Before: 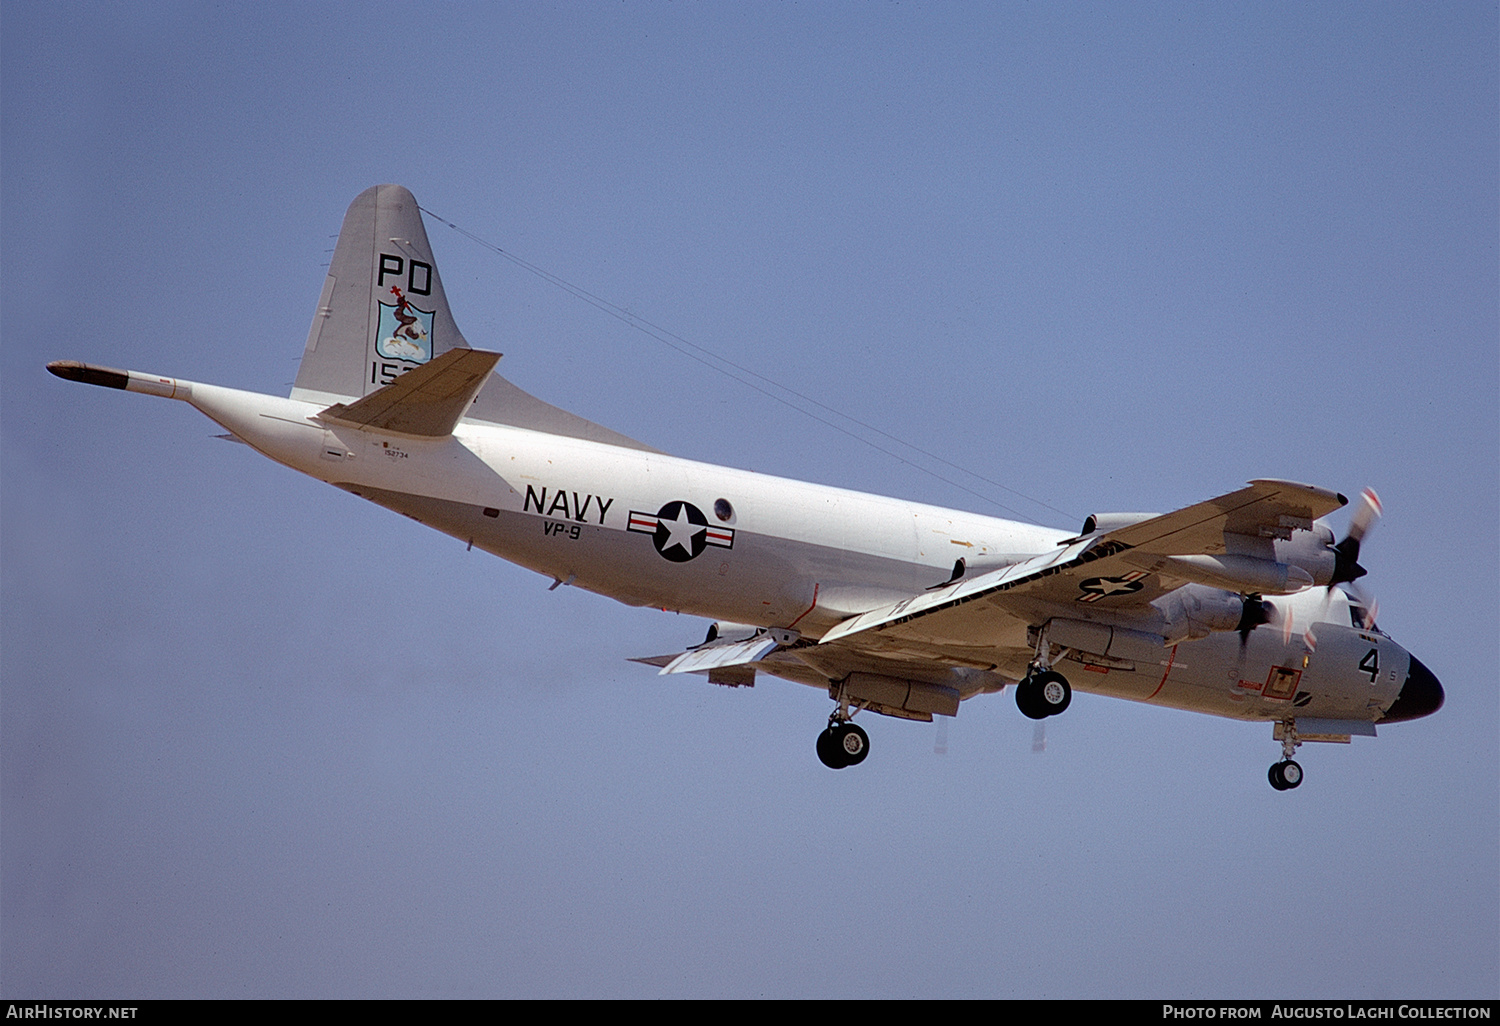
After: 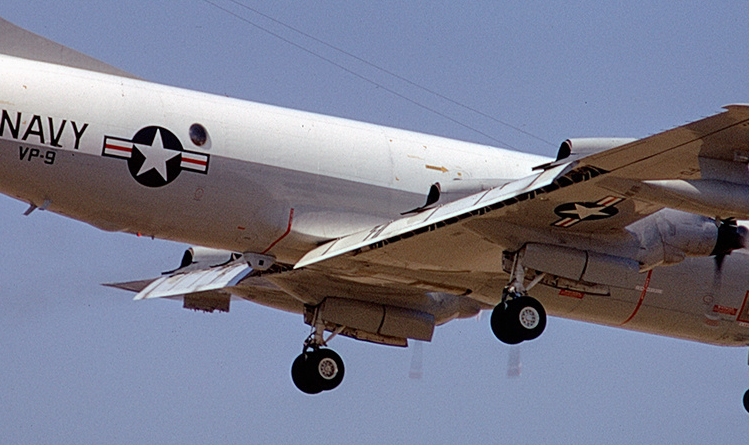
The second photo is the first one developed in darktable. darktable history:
crop: left 35.058%, top 36.618%, right 14.998%, bottom 19.998%
